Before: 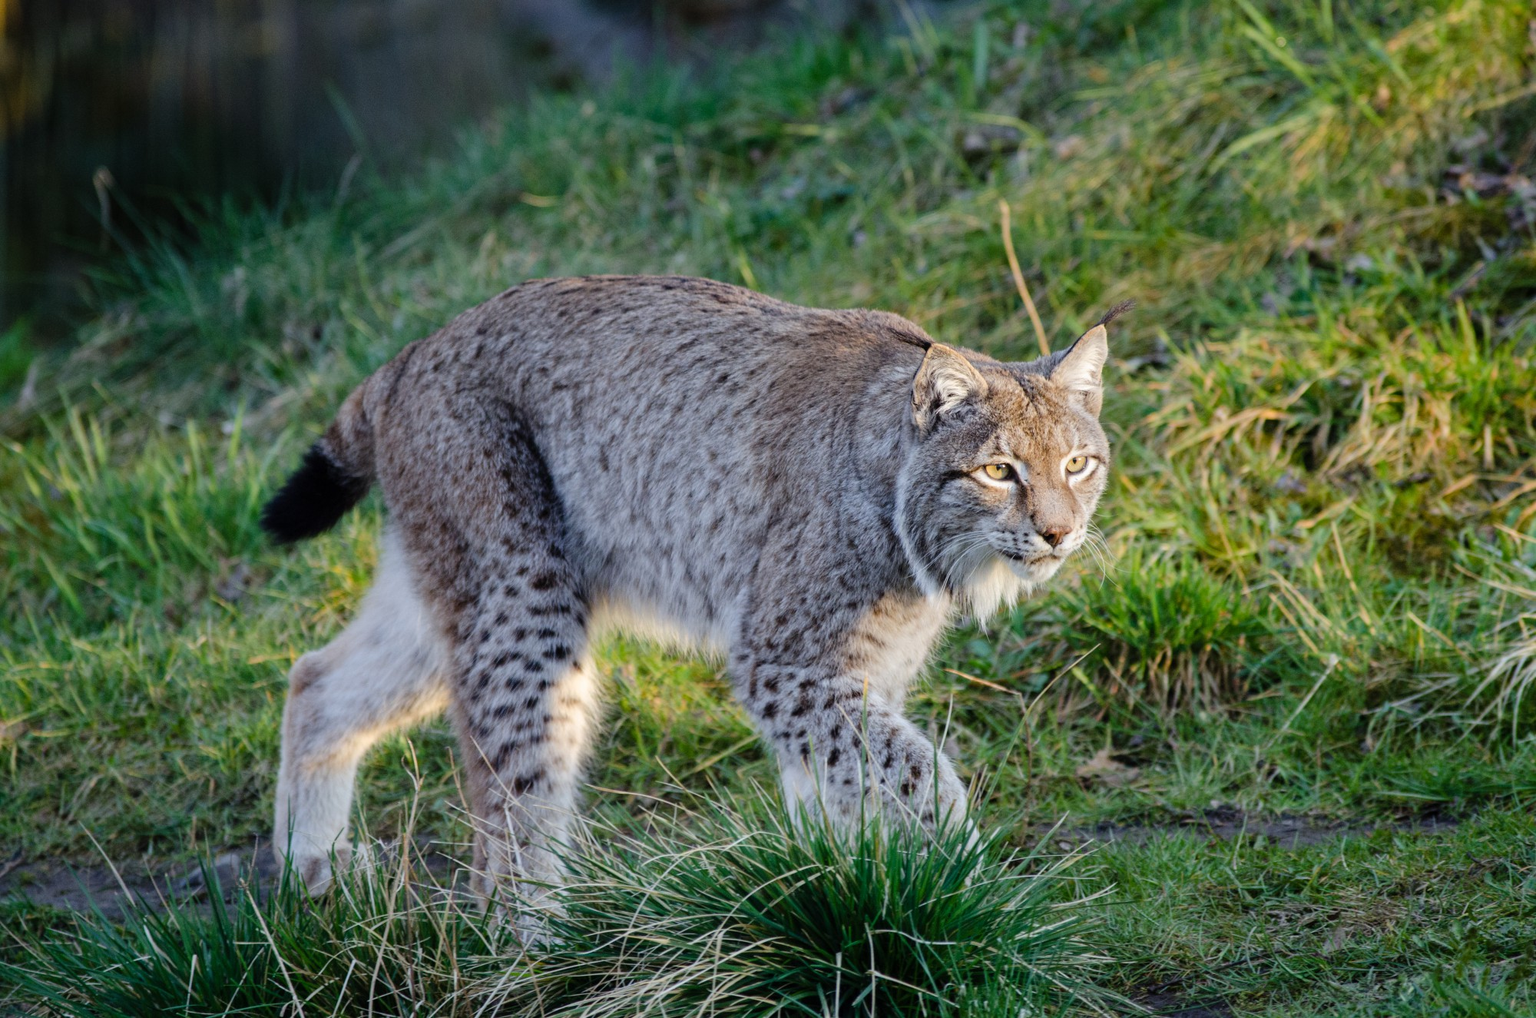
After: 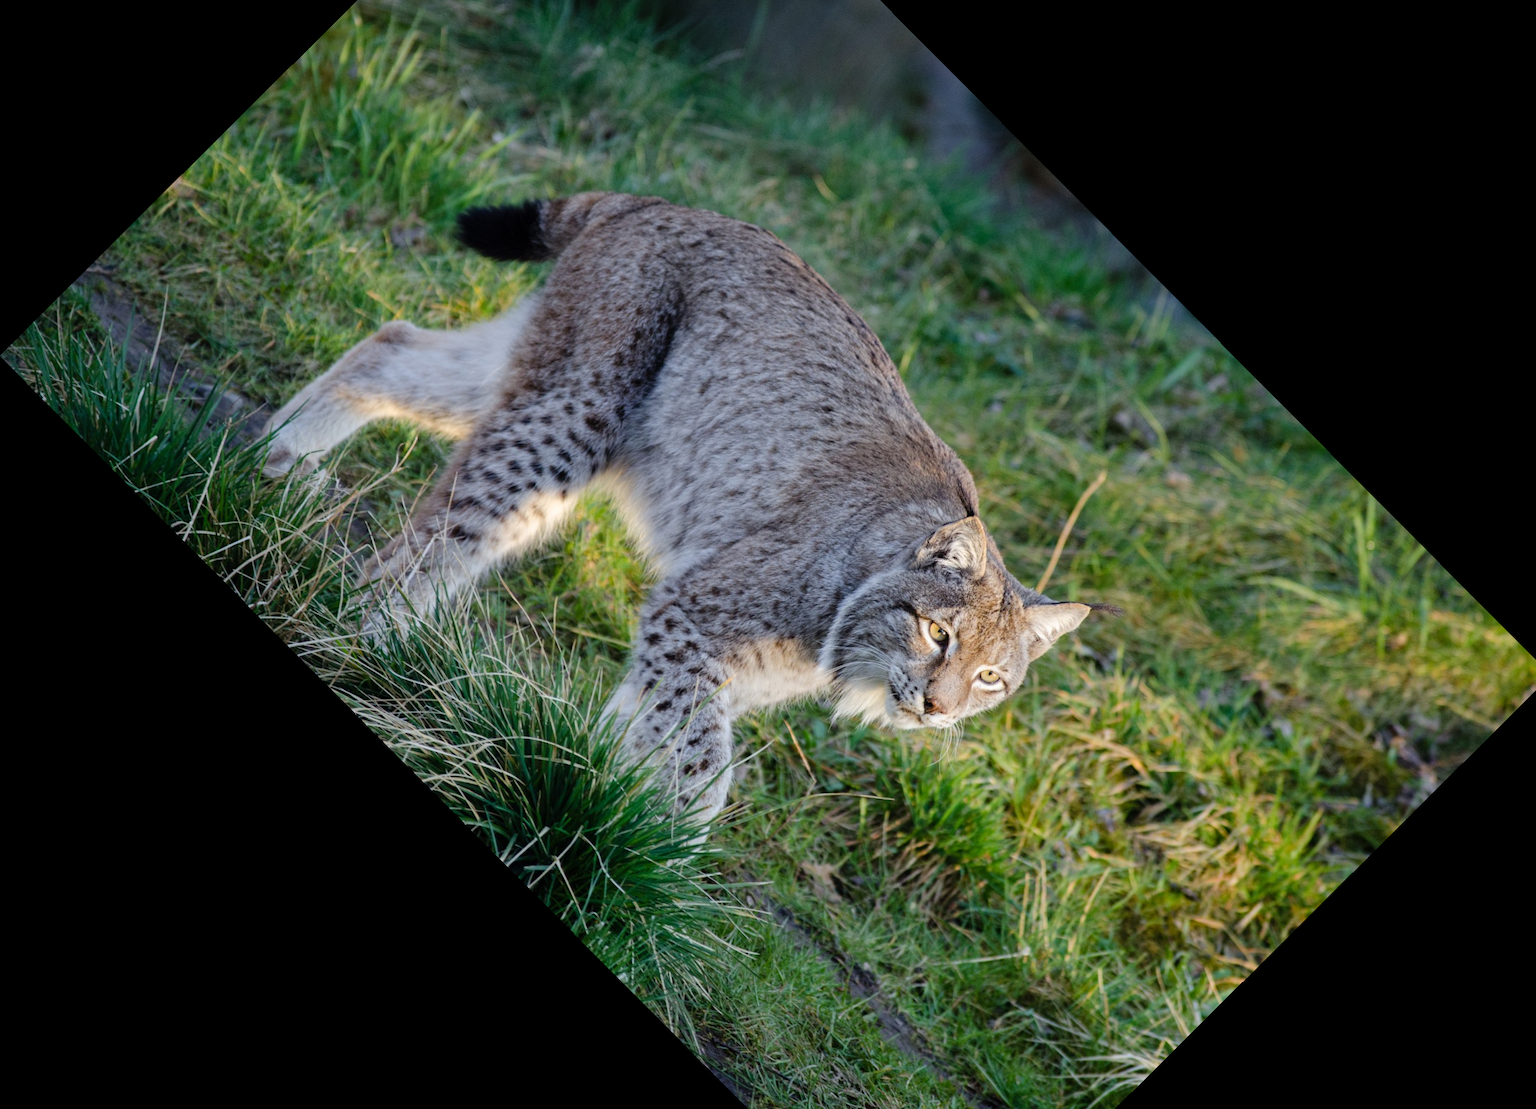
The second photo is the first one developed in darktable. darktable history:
crop and rotate: angle -45.17°, top 16.792%, right 0.905%, bottom 11.714%
